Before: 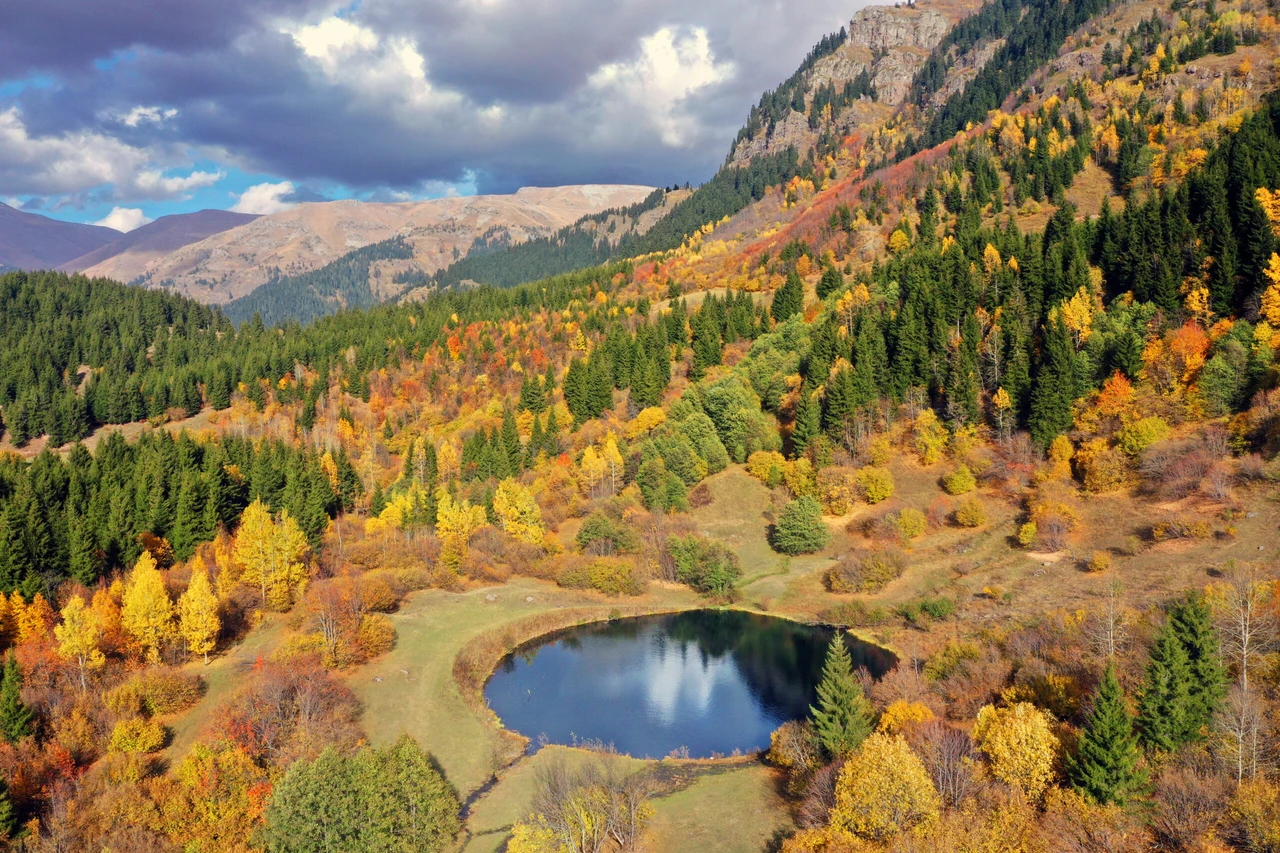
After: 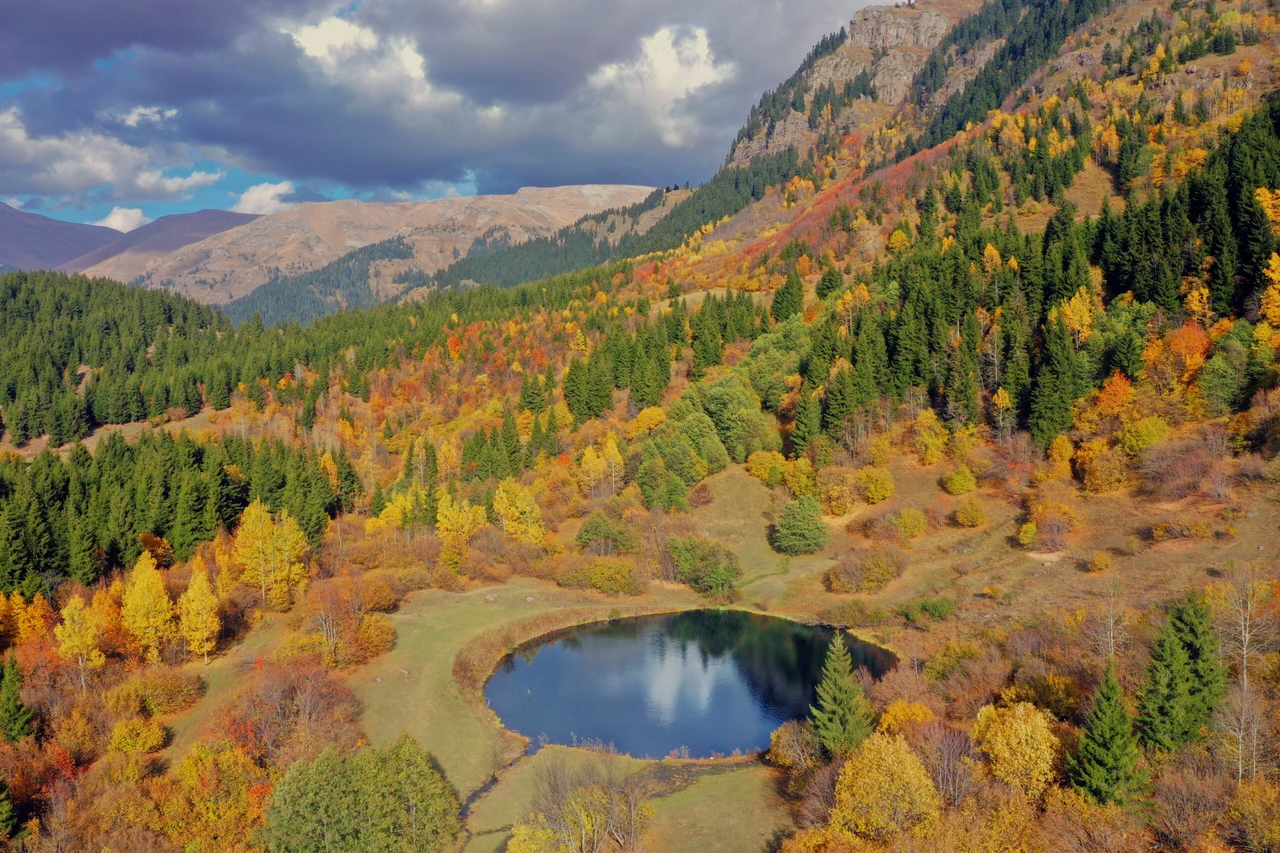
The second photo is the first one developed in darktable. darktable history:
tone equalizer: -8 EV 0.28 EV, -7 EV 0.407 EV, -6 EV 0.411 EV, -5 EV 0.25 EV, -3 EV -0.268 EV, -2 EV -0.428 EV, -1 EV -0.434 EV, +0 EV -0.219 EV, edges refinement/feathering 500, mask exposure compensation -1.57 EV, preserve details no
